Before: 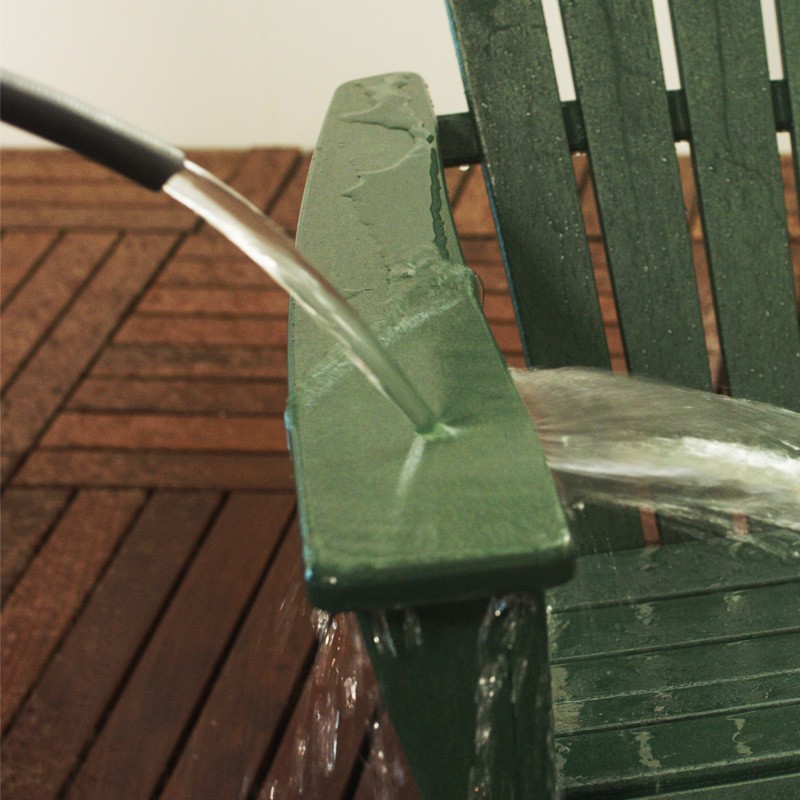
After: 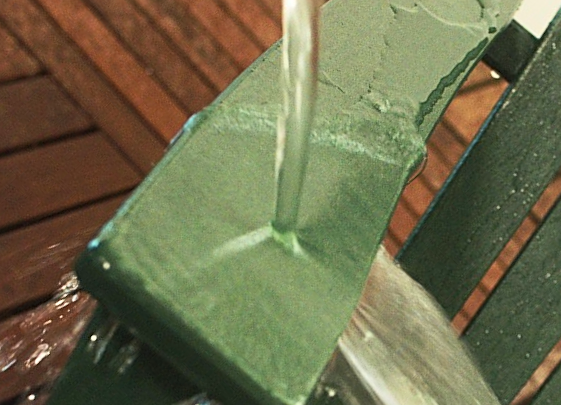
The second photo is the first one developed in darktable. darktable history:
sharpen: on, module defaults
contrast brightness saturation: contrast 0.199, brightness 0.159, saturation 0.229
crop and rotate: angle -46.18°, top 16.642%, right 0.805%, bottom 11.643%
